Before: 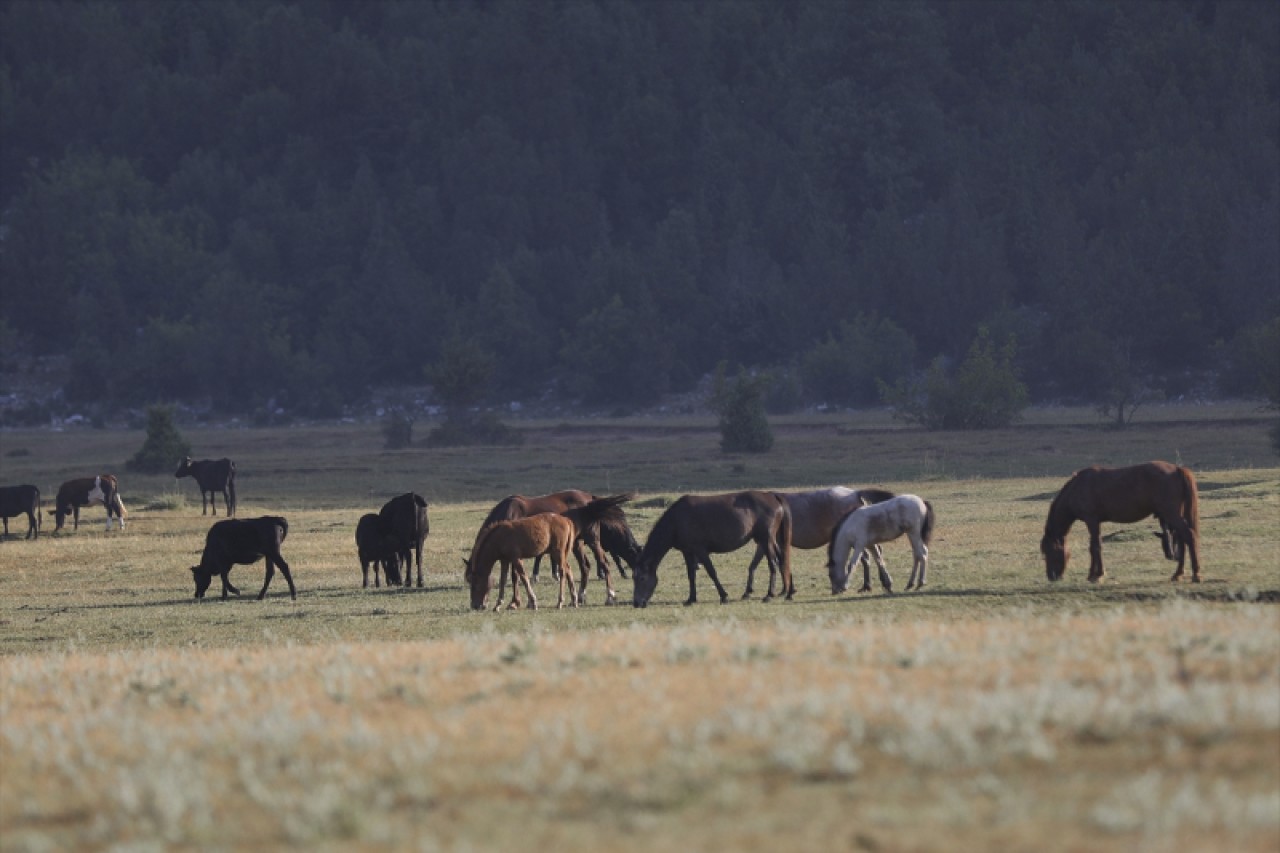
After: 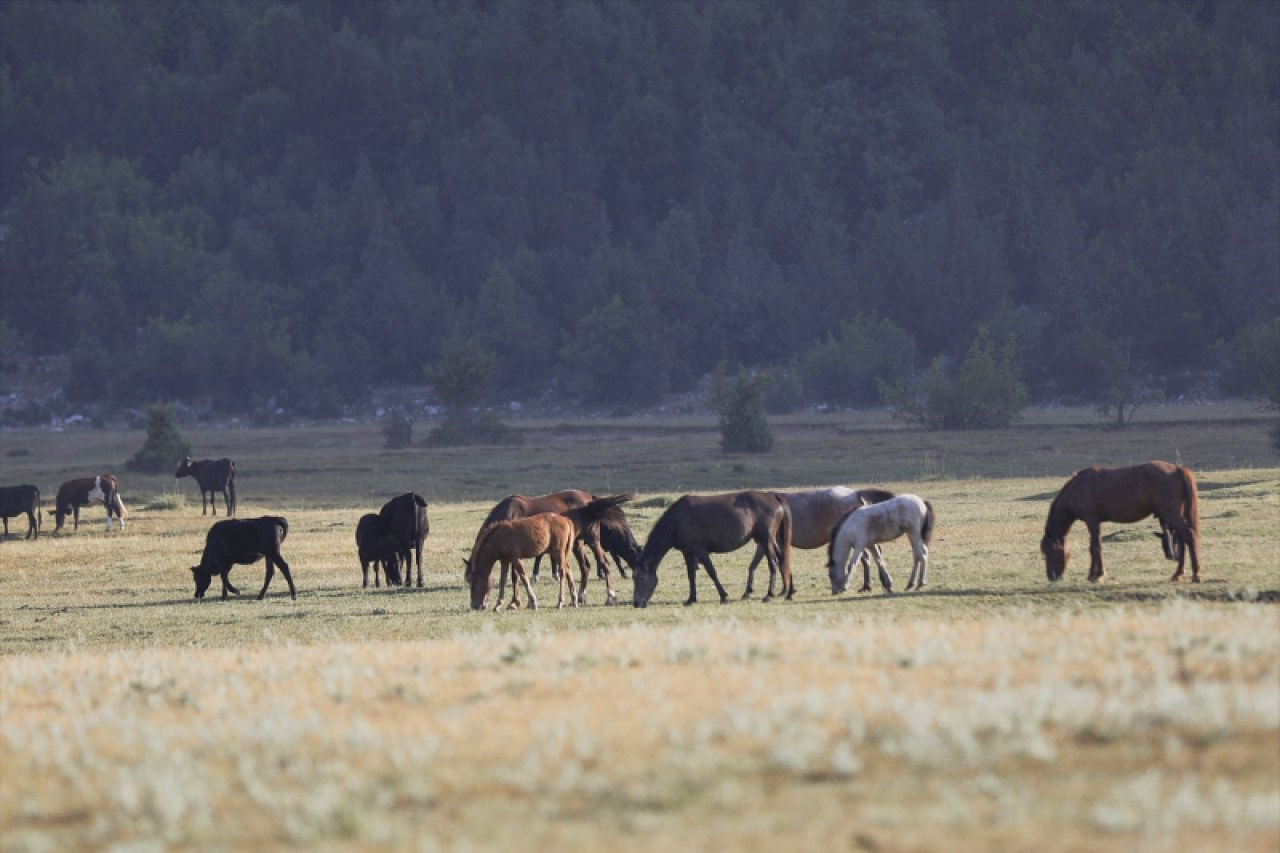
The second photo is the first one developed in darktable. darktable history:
tone curve: curves: ch0 [(0, 0.005) (0.103, 0.097) (0.18, 0.22) (0.4, 0.485) (0.5, 0.612) (0.668, 0.787) (0.823, 0.894) (1, 0.971)]; ch1 [(0, 0) (0.172, 0.123) (0.324, 0.253) (0.396, 0.388) (0.478, 0.461) (0.499, 0.498) (0.522, 0.528) (0.618, 0.649) (0.753, 0.821) (1, 1)]; ch2 [(0, 0) (0.411, 0.424) (0.496, 0.501) (0.515, 0.514) (0.555, 0.585) (0.641, 0.69) (1, 1)], preserve colors none
